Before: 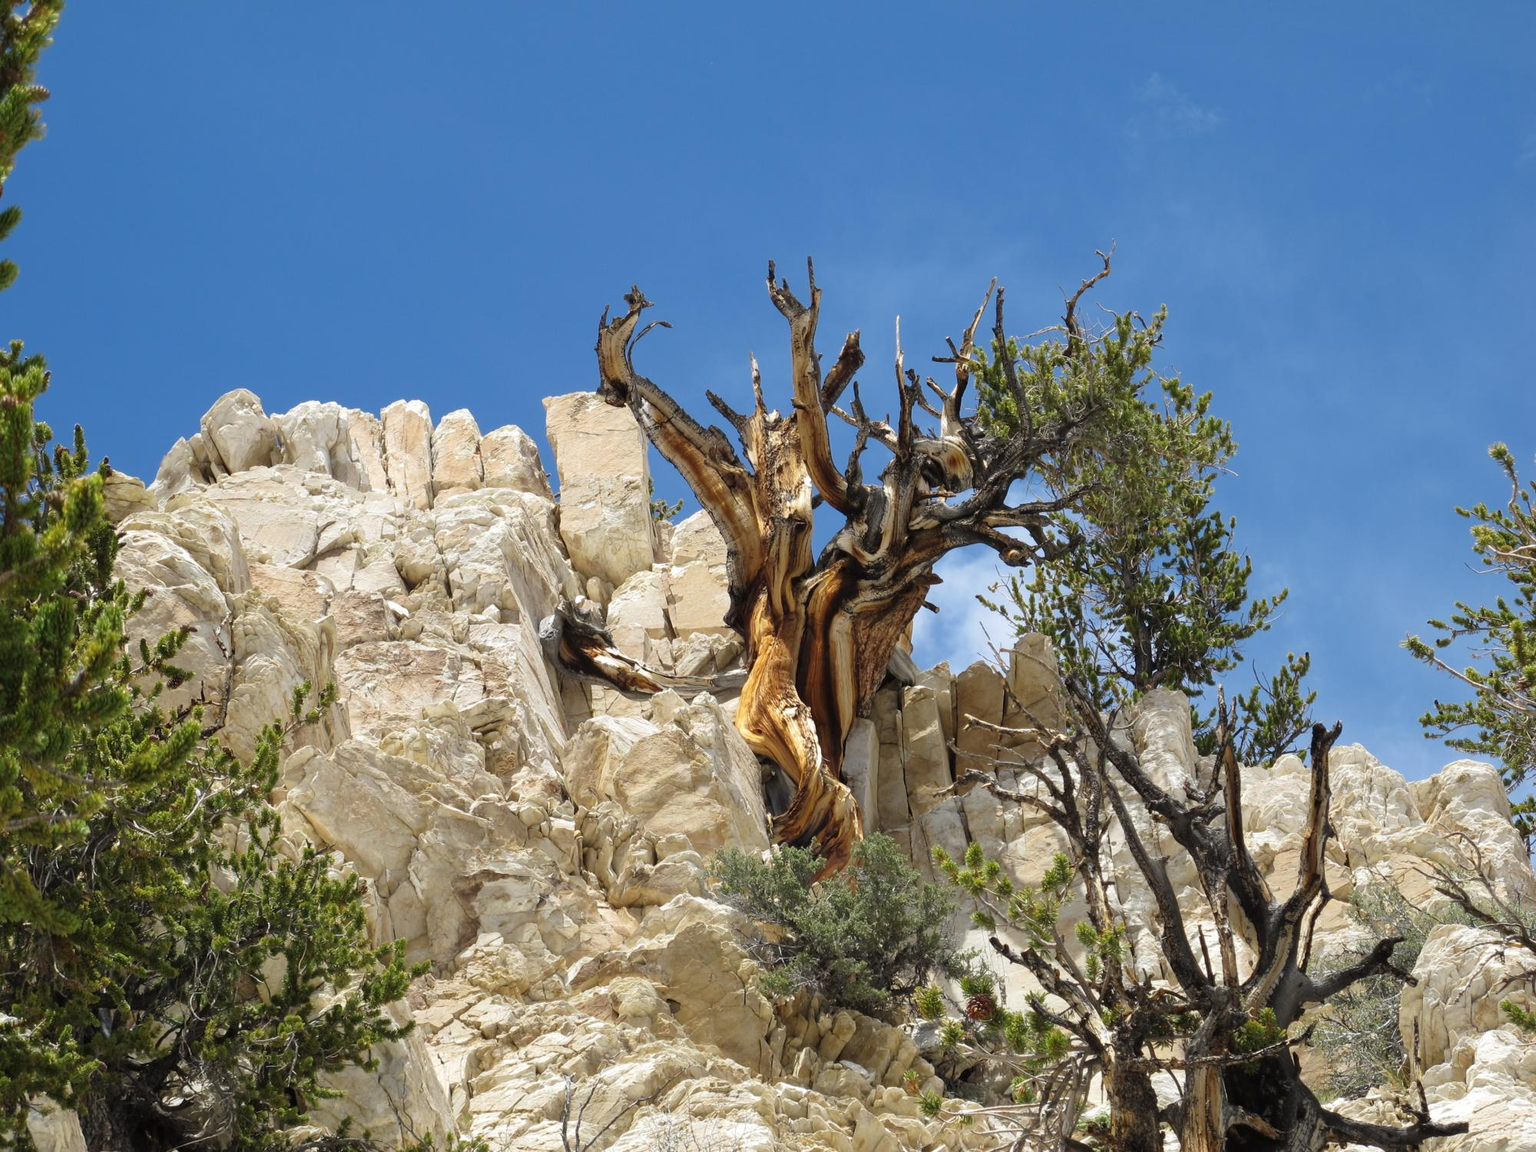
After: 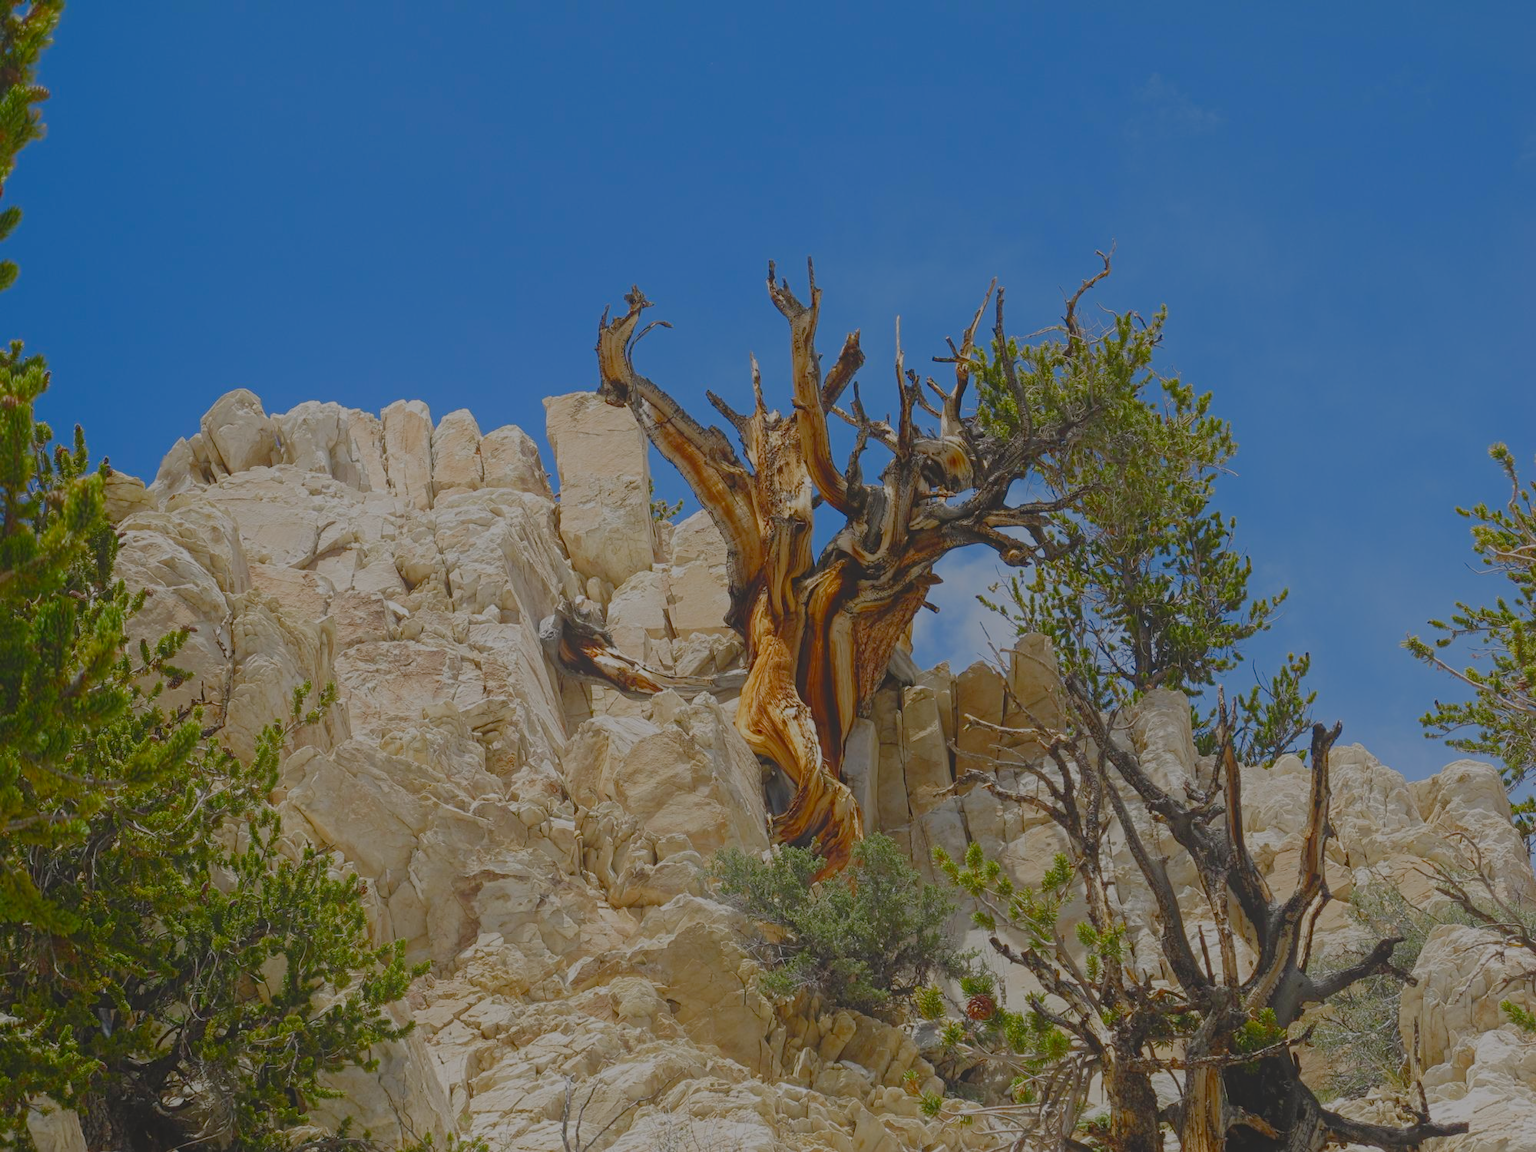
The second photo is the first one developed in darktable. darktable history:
exposure: black level correction 0, exposure -0.796 EV, compensate exposure bias true, compensate highlight preservation false
contrast equalizer: octaves 7, y [[0.439, 0.44, 0.442, 0.457, 0.493, 0.498], [0.5 ×6], [0.5 ×6], [0 ×6], [0 ×6]]
color balance rgb: highlights gain › luminance 1.175%, highlights gain › chroma 0.478%, highlights gain › hue 42.65°, perceptual saturation grading › global saturation 20%, perceptual saturation grading › highlights -49.818%, perceptual saturation grading › shadows 24.449%, contrast -29.476%
